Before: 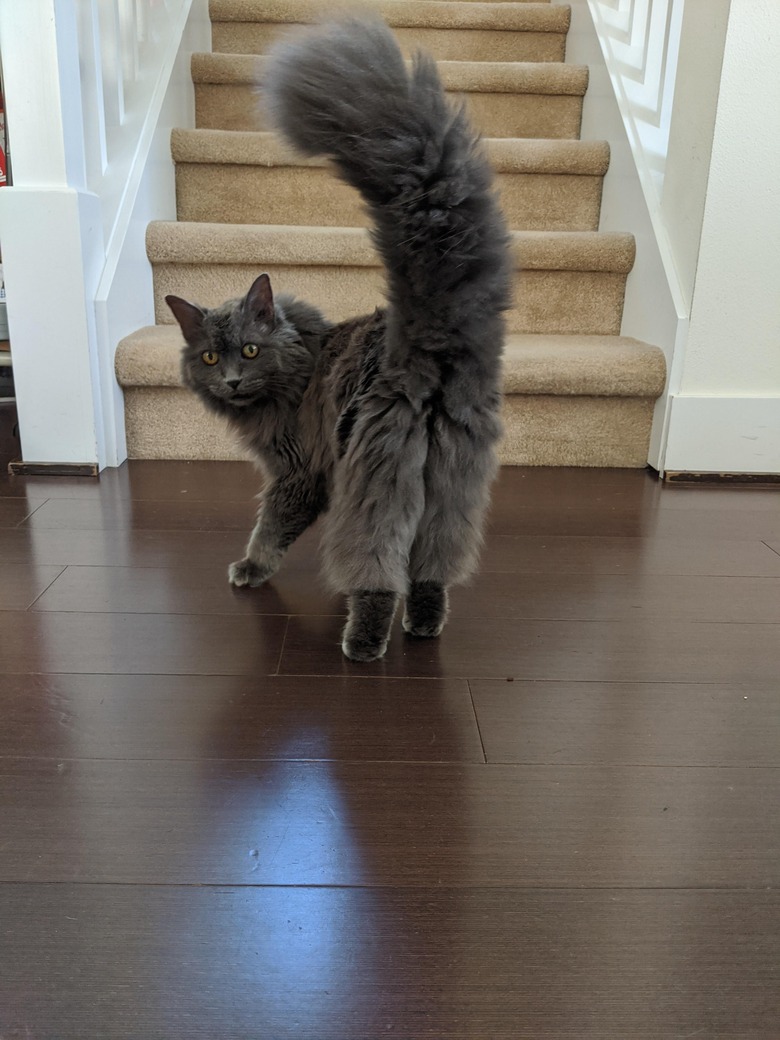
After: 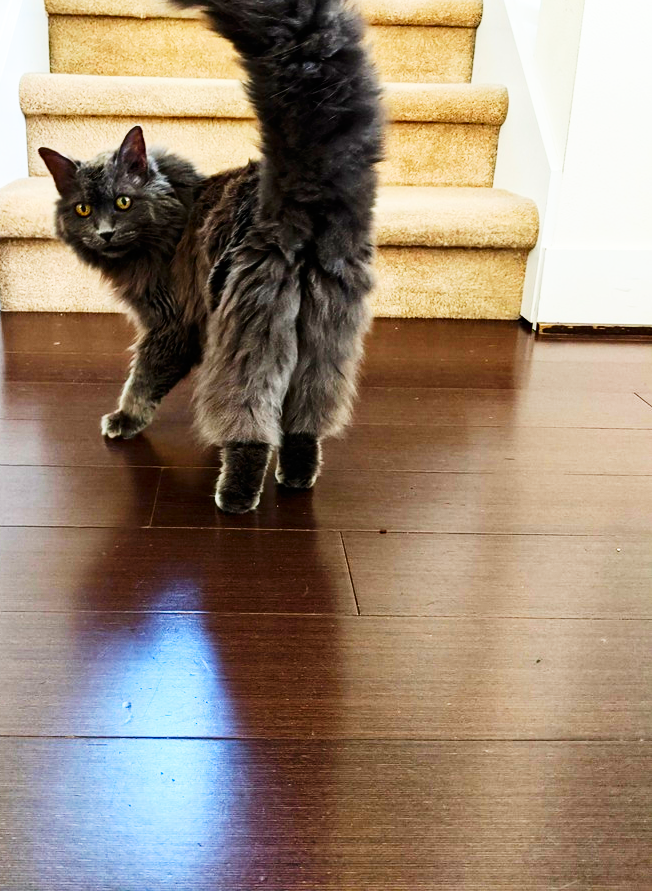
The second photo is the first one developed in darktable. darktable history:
contrast brightness saturation: contrast 0.181, saturation 0.296
tone equalizer: edges refinement/feathering 500, mask exposure compensation -1.57 EV, preserve details no
crop: left 16.339%, top 14.282%
color balance rgb: perceptual saturation grading › global saturation -1.893%, perceptual saturation grading › highlights -7.624%, perceptual saturation grading › mid-tones 7.397%, perceptual saturation grading › shadows 3.065%
base curve: curves: ch0 [(0, 0) (0.007, 0.004) (0.027, 0.03) (0.046, 0.07) (0.207, 0.54) (0.442, 0.872) (0.673, 0.972) (1, 1)], preserve colors none
haze removal: strength 0.126, distance 0.253, adaptive false
